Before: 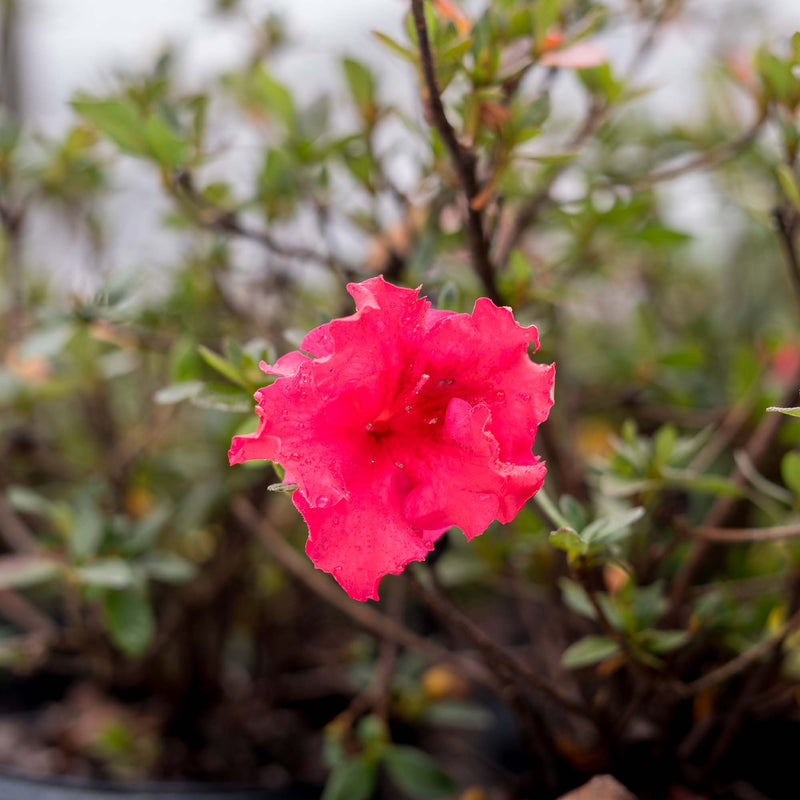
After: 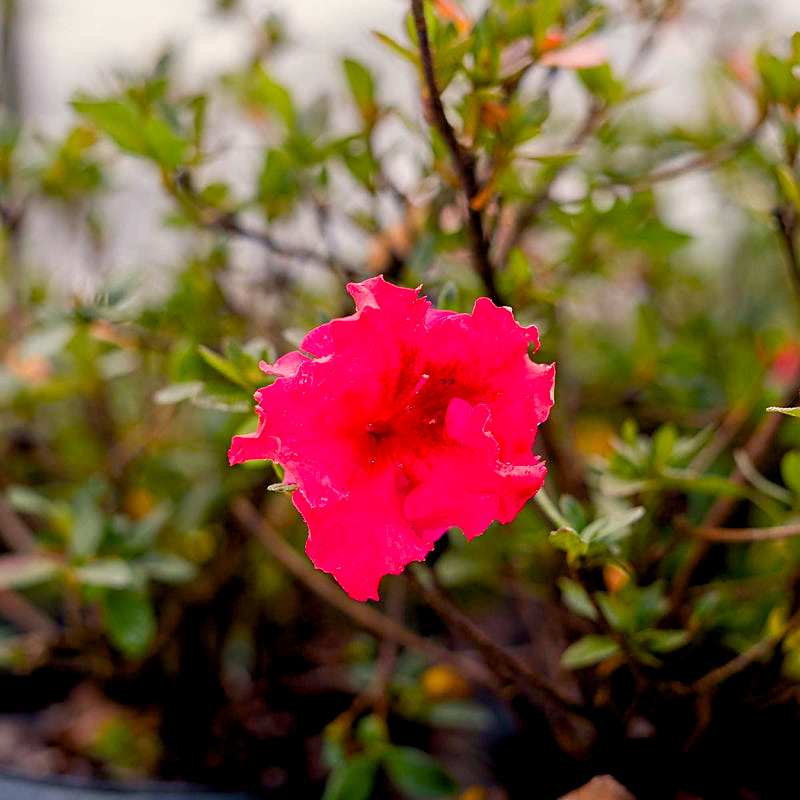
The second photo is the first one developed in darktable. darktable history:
color balance rgb: shadows lift › chroma 3%, shadows lift › hue 240.84°, highlights gain › chroma 3%, highlights gain › hue 73.2°, global offset › luminance -0.5%, perceptual saturation grading › global saturation 20%, perceptual saturation grading › highlights -25%, perceptual saturation grading › shadows 50%, global vibrance 25.26%
sharpen: on, module defaults
